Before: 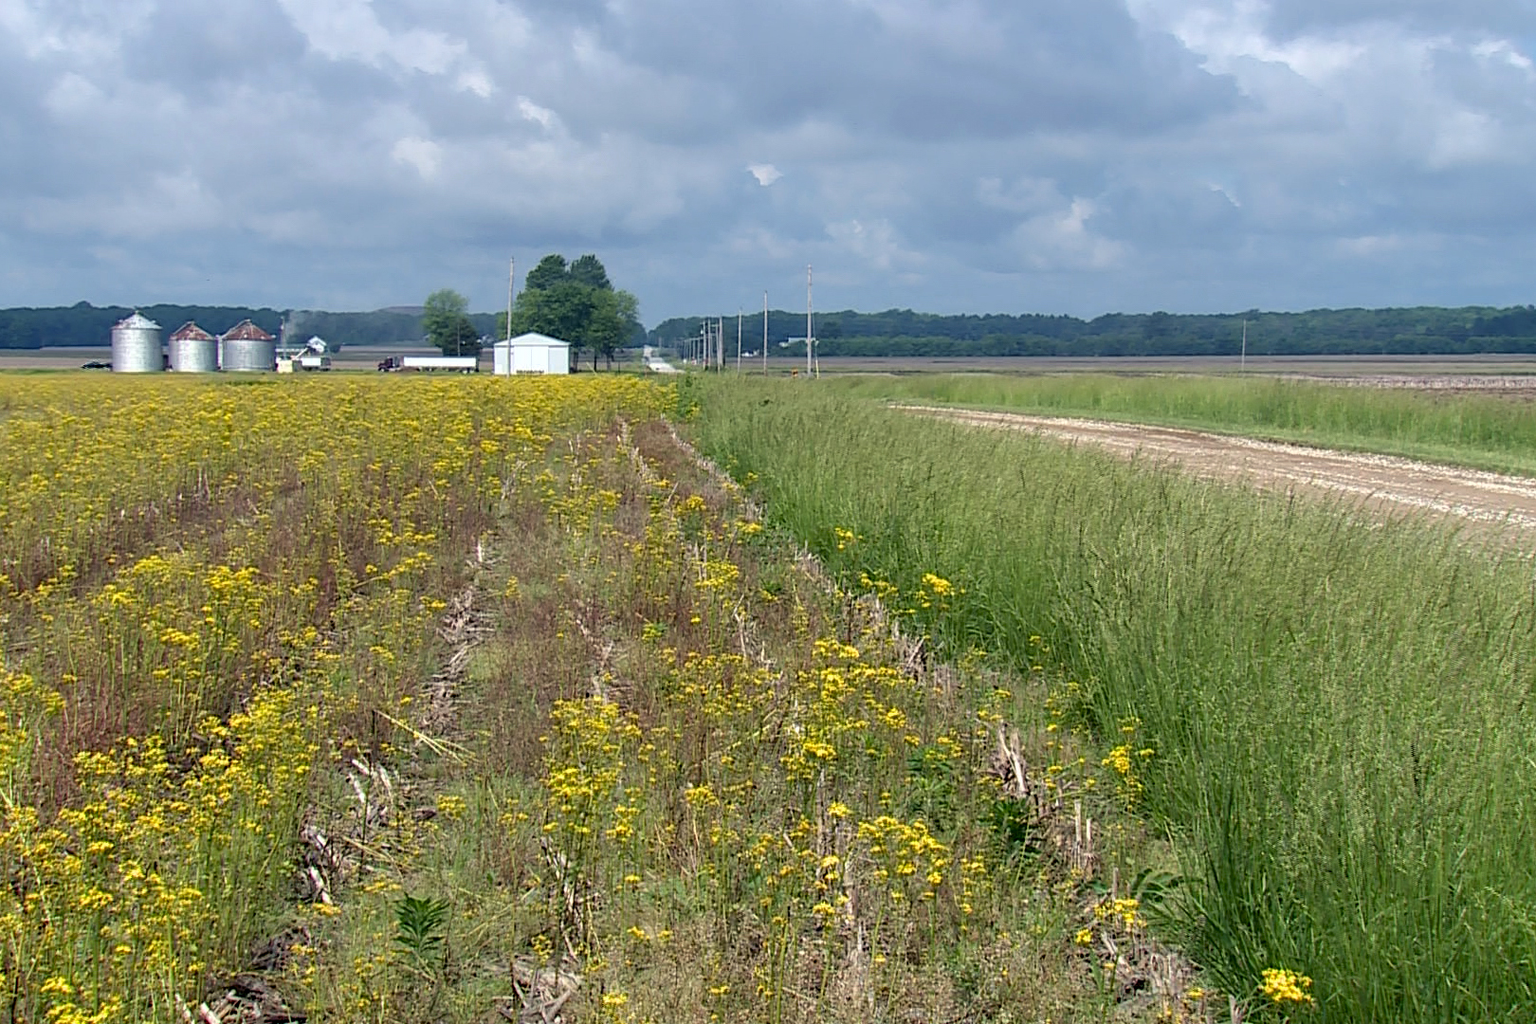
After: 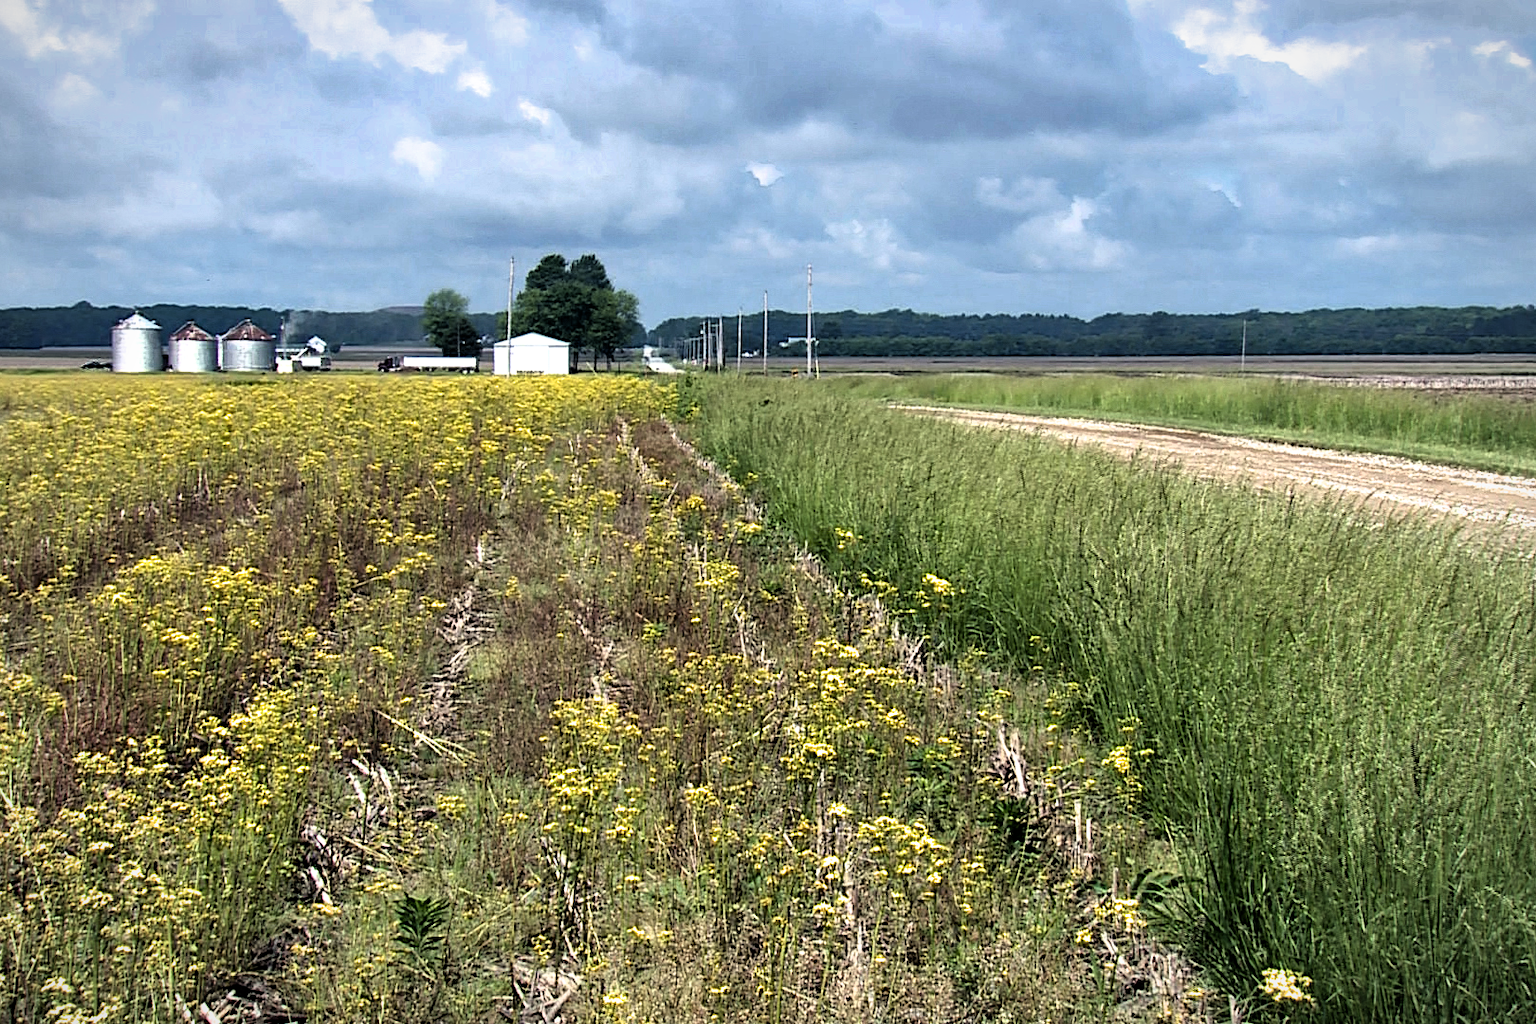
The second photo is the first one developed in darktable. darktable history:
shadows and highlights: soften with gaussian
vignetting: fall-off start 84.05%, fall-off radius 79.81%, width/height ratio 1.226, unbound false
filmic rgb: black relative exposure -8.26 EV, white relative exposure 2.24 EV, hardness 7.14, latitude 85.91%, contrast 1.696, highlights saturation mix -3.02%, shadows ↔ highlights balance -2.28%, color science v5 (2021), contrast in shadows safe, contrast in highlights safe
haze removal: compatibility mode true, adaptive false
